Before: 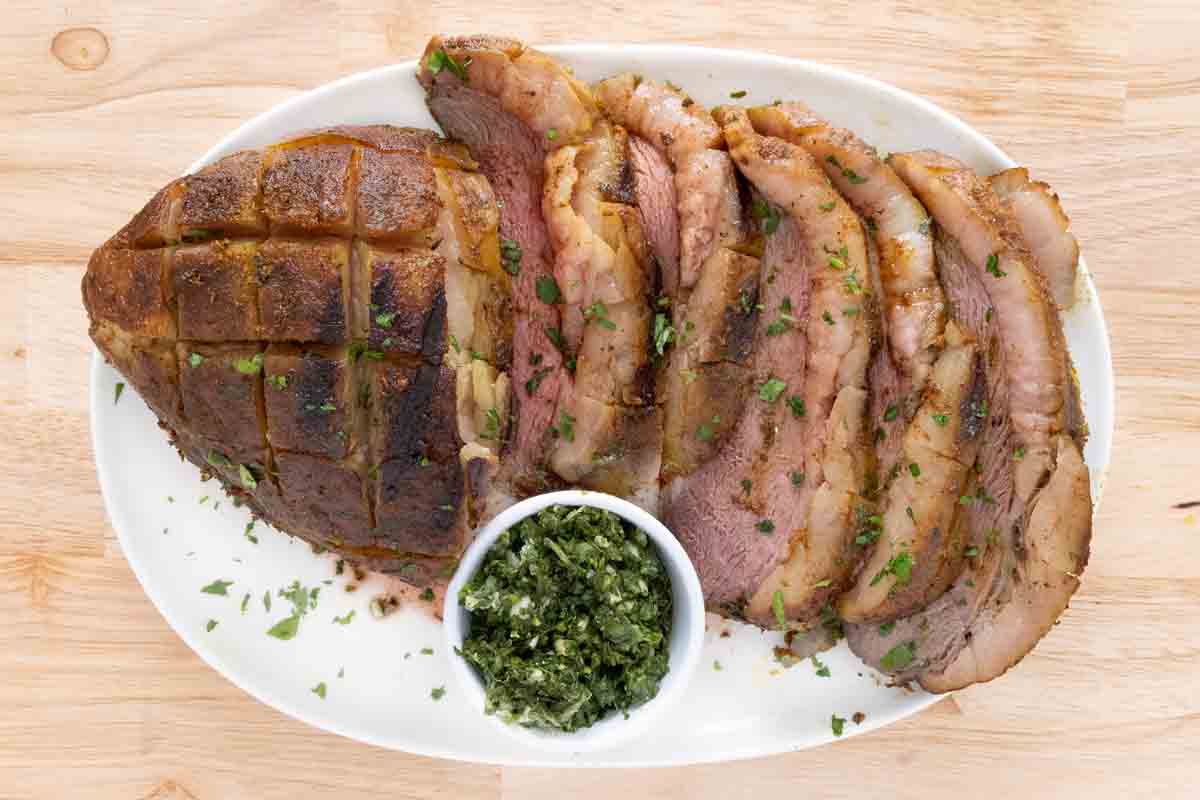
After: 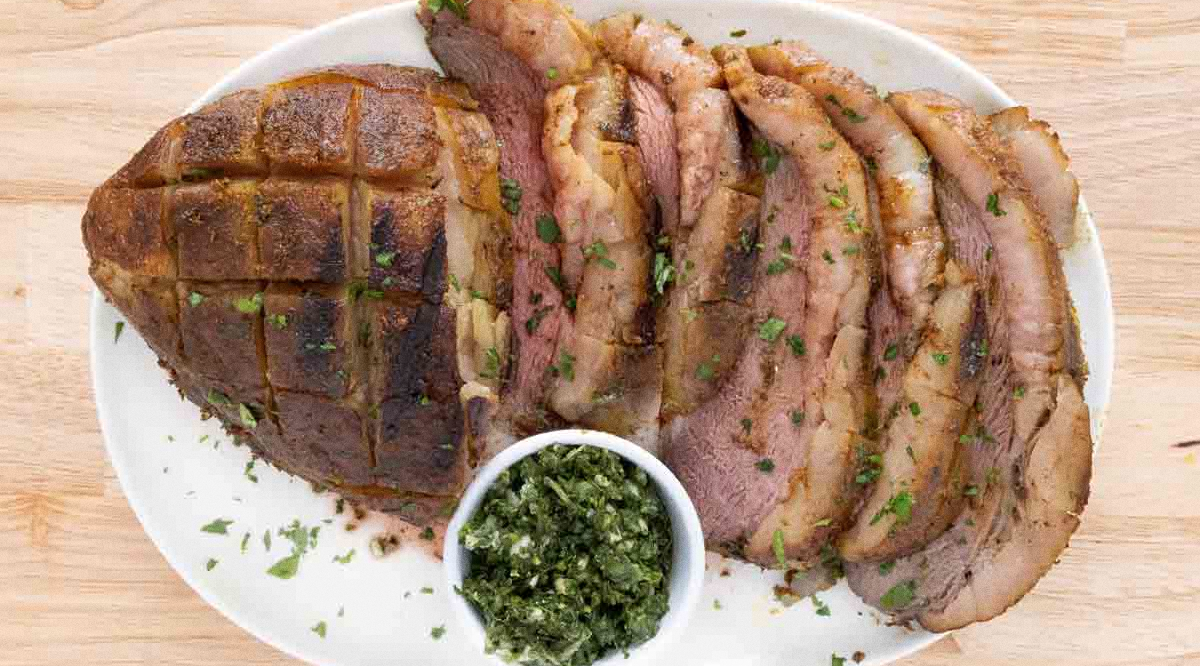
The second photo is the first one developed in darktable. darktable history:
contrast brightness saturation: contrast 0.01, saturation -0.05
grain: on, module defaults
tone curve: curves: ch0 [(0, 0) (0.003, 0.003) (0.011, 0.011) (0.025, 0.025) (0.044, 0.044) (0.069, 0.069) (0.1, 0.099) (0.136, 0.135) (0.177, 0.176) (0.224, 0.223) (0.277, 0.275) (0.335, 0.333) (0.399, 0.396) (0.468, 0.465) (0.543, 0.541) (0.623, 0.622) (0.709, 0.708) (0.801, 0.8) (0.898, 0.897) (1, 1)], preserve colors none
crop: top 7.625%, bottom 8.027%
